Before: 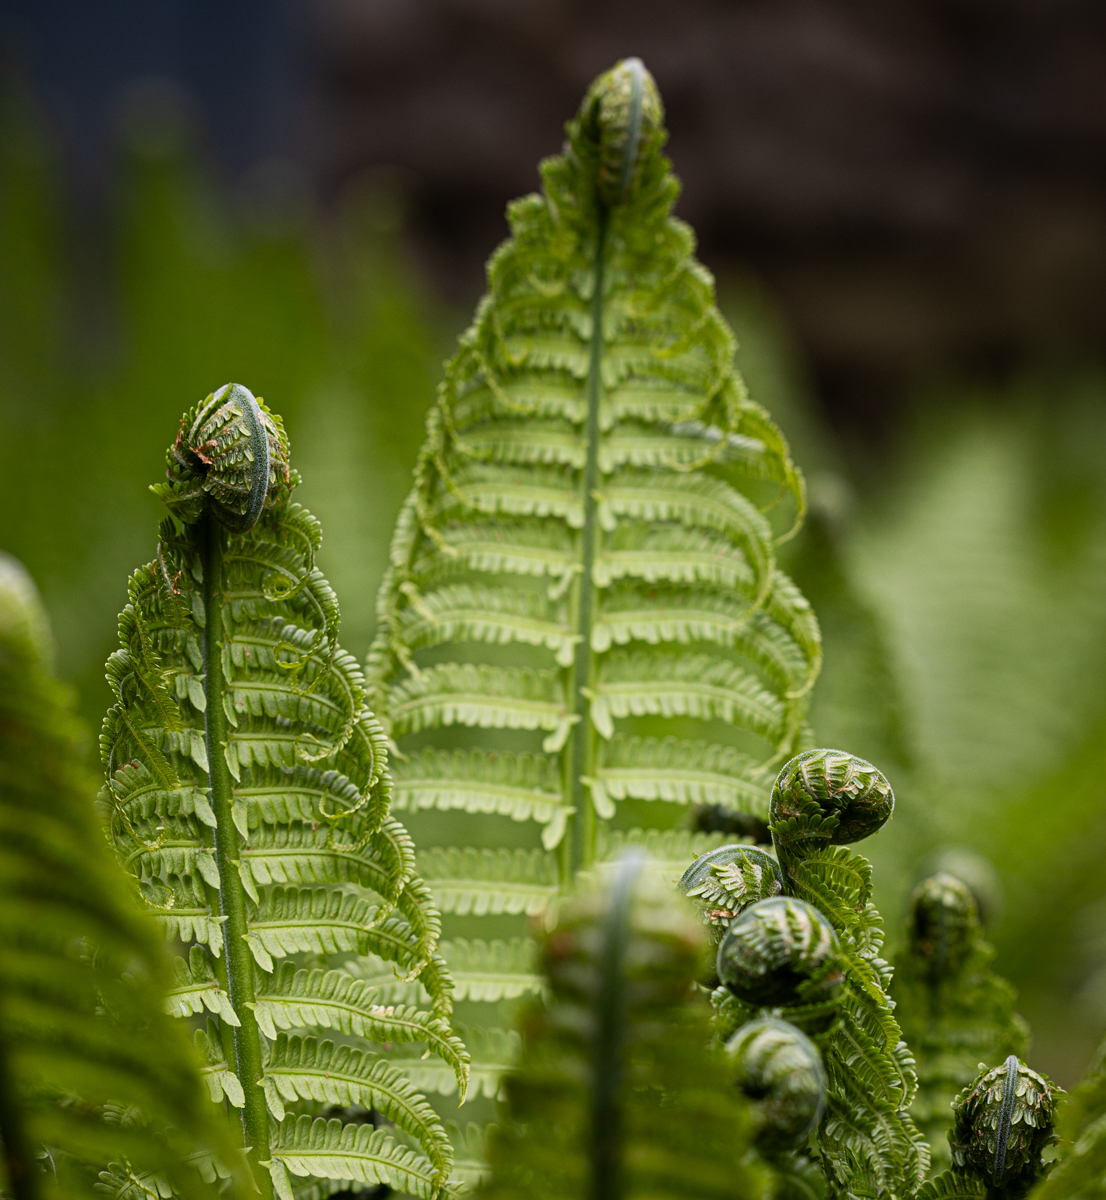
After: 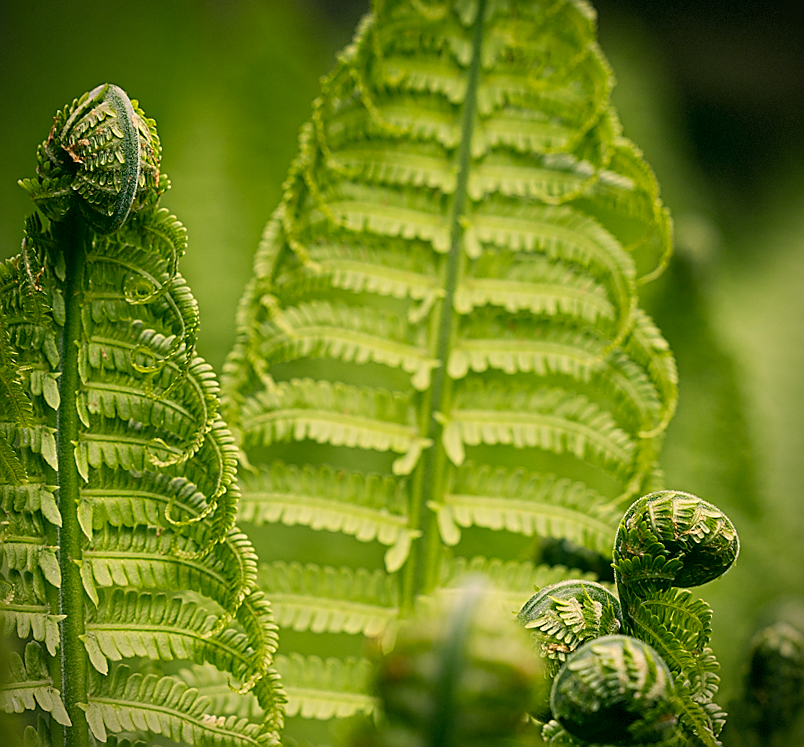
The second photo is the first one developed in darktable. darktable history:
crop and rotate: angle -4.06°, left 9.908%, top 21.086%, right 11.966%, bottom 11.987%
contrast equalizer: y [[0.509, 0.514, 0.523, 0.542, 0.578, 0.603], [0.5 ×6], [0.509, 0.514, 0.523, 0.542, 0.578, 0.603], [0.001, 0.002, 0.003, 0.005, 0.01, 0.013], [0.001, 0.002, 0.003, 0.005, 0.01, 0.013]], mix -0.19
sharpen: radius 1.399, amount 1.249, threshold 0.765
color correction: highlights a* 4.94, highlights b* 24.41, shadows a* -15.61, shadows b* 3.89
vignetting: brightness -0.581, saturation -0.121, dithering 8-bit output, unbound false
contrast brightness saturation: contrast 0.051, brightness 0.056, saturation 0.007
